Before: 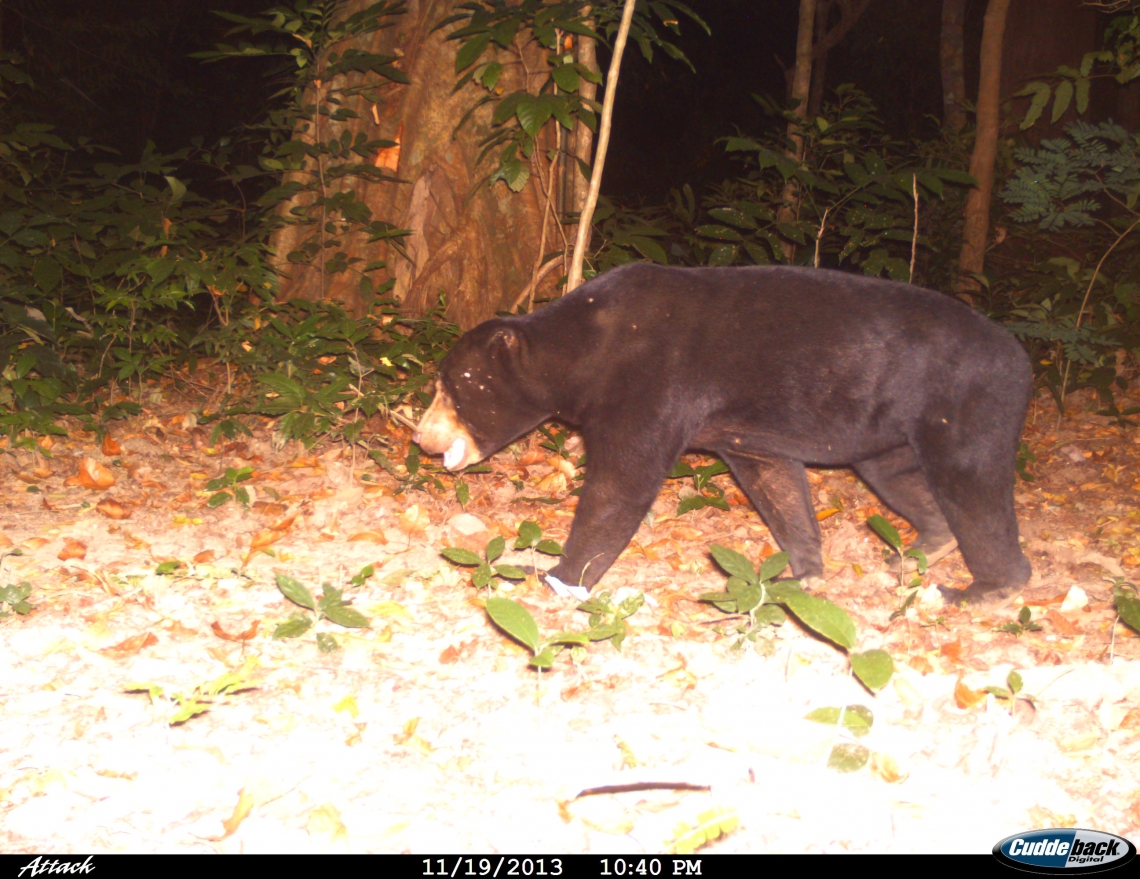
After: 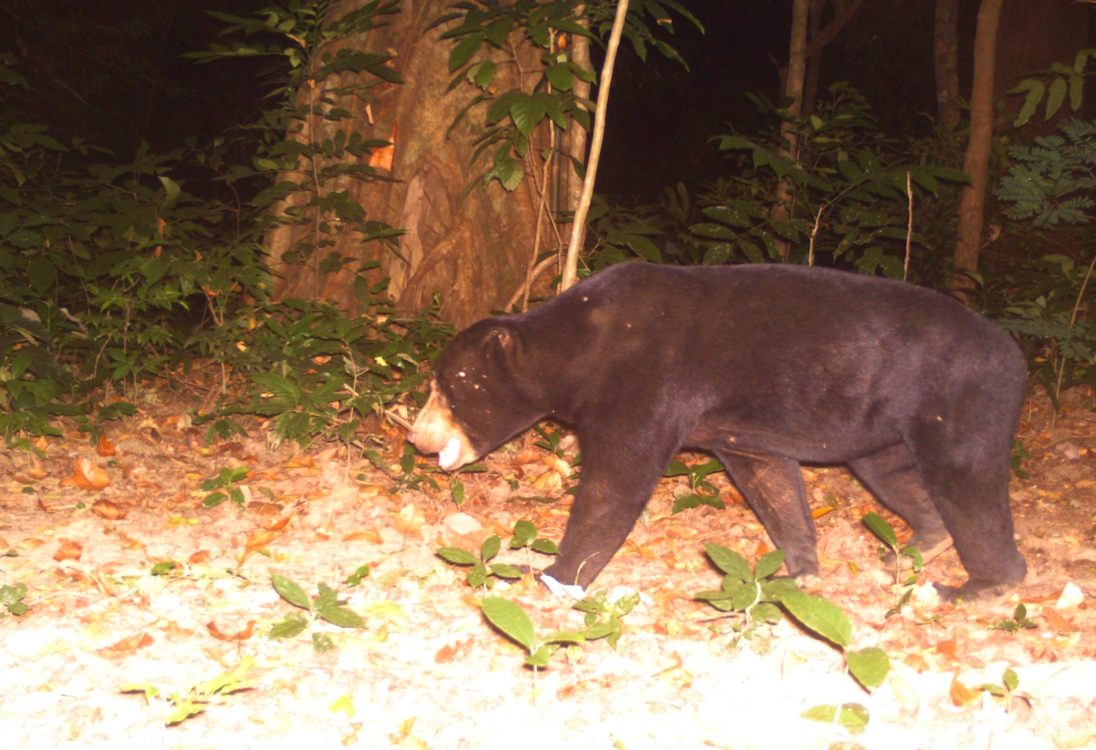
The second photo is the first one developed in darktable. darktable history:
crop and rotate: angle 0.2°, left 0.275%, right 3.127%, bottom 14.18%
velvia: on, module defaults
